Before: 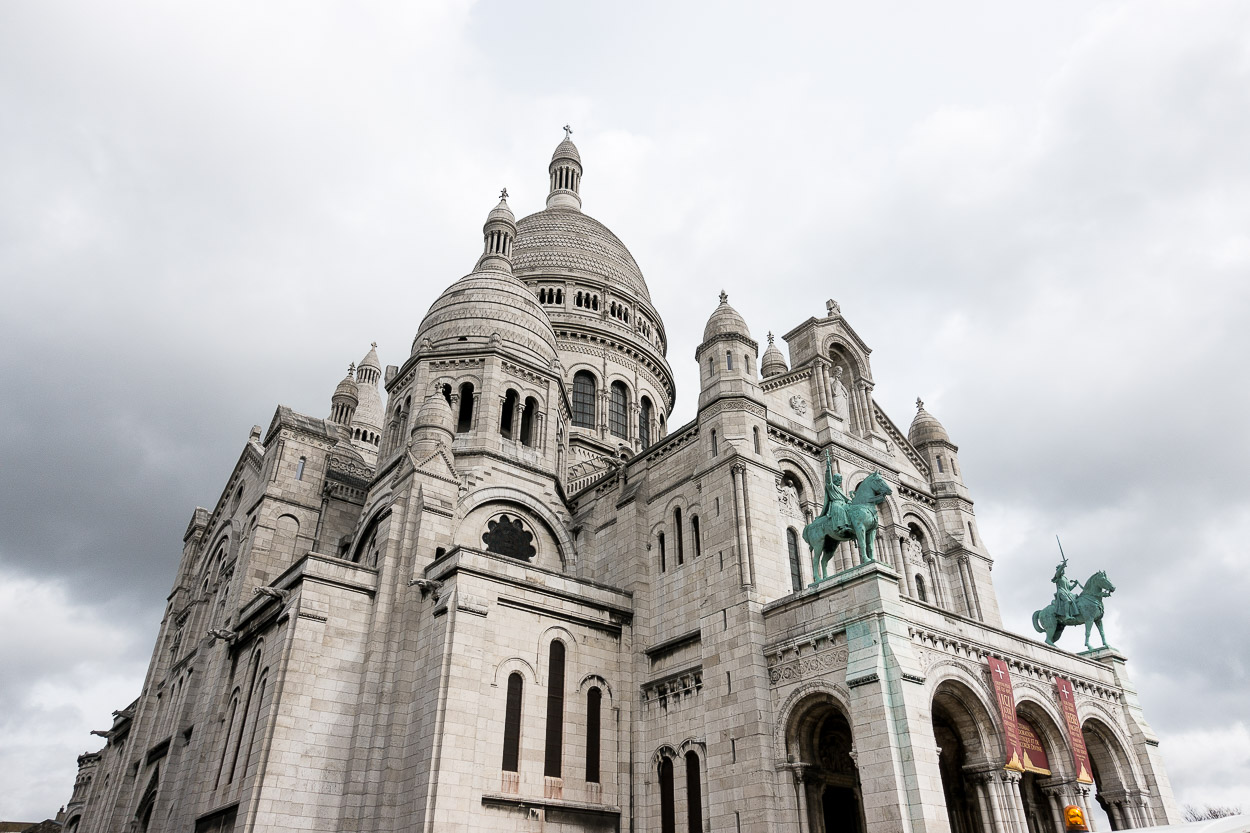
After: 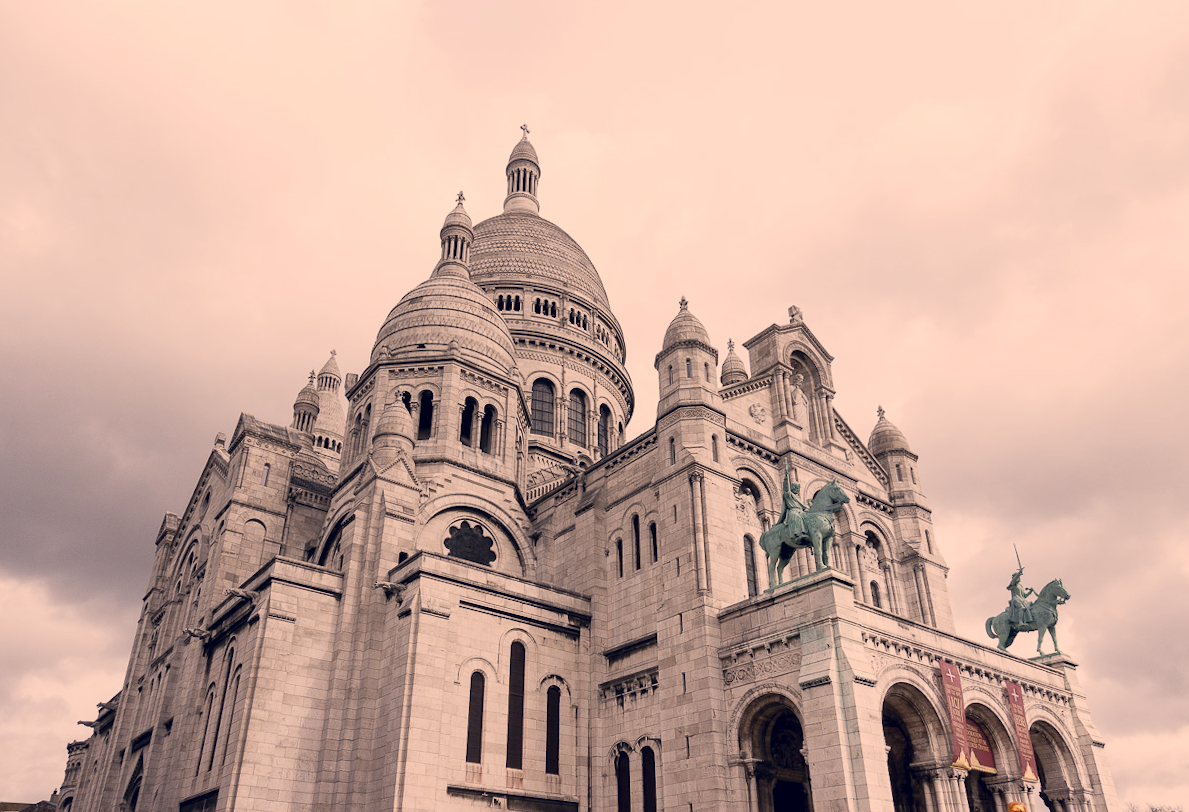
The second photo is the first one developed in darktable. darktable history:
color correction: highlights a* 19.59, highlights b* 27.49, shadows a* 3.46, shadows b* -17.28, saturation 0.73
color balance rgb: shadows lift › chroma 1%, shadows lift › hue 113°, highlights gain › chroma 0.2%, highlights gain › hue 333°, perceptual saturation grading › global saturation 20%, perceptual saturation grading › highlights -50%, perceptual saturation grading › shadows 25%, contrast -10%
rotate and perspective: rotation 0.074°, lens shift (vertical) 0.096, lens shift (horizontal) -0.041, crop left 0.043, crop right 0.952, crop top 0.024, crop bottom 0.979
white balance: emerald 1
